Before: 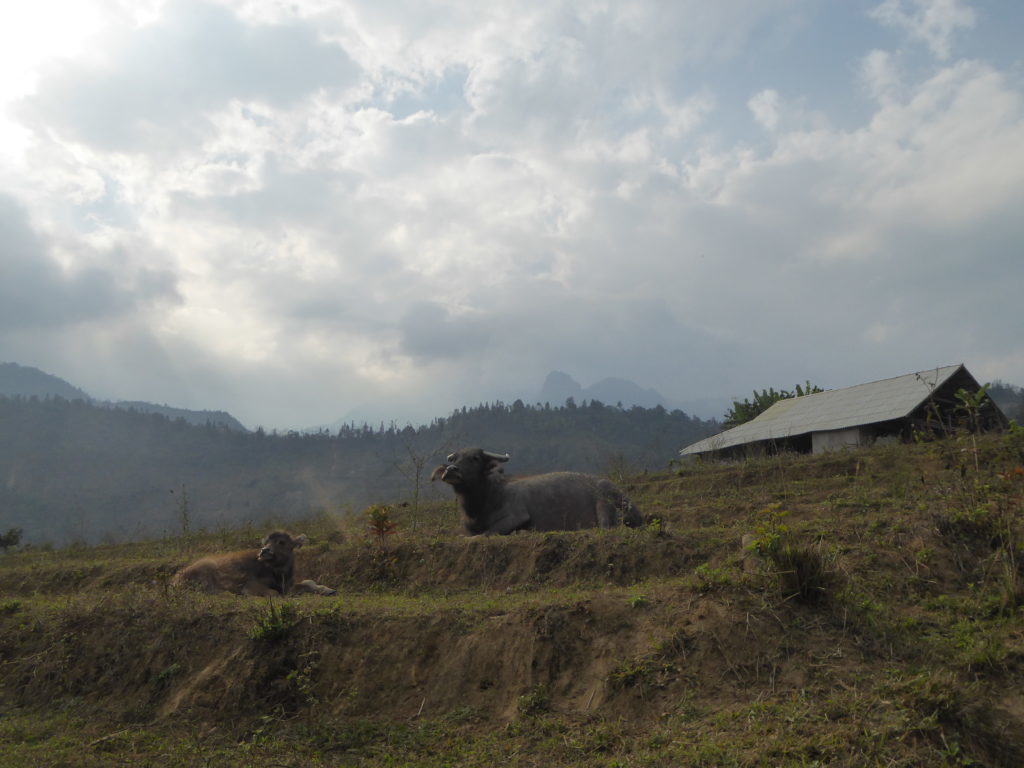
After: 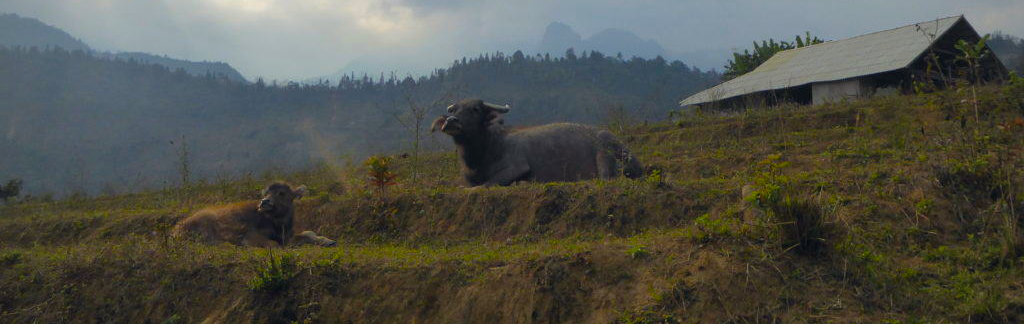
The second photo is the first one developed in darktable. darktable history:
color balance rgb: linear chroma grading › global chroma 15%, perceptual saturation grading › global saturation 30%
crop: top 45.551%, bottom 12.262%
color correction: highlights a* 0.207, highlights b* 2.7, shadows a* -0.874, shadows b* -4.78
vignetting: brightness -0.167
